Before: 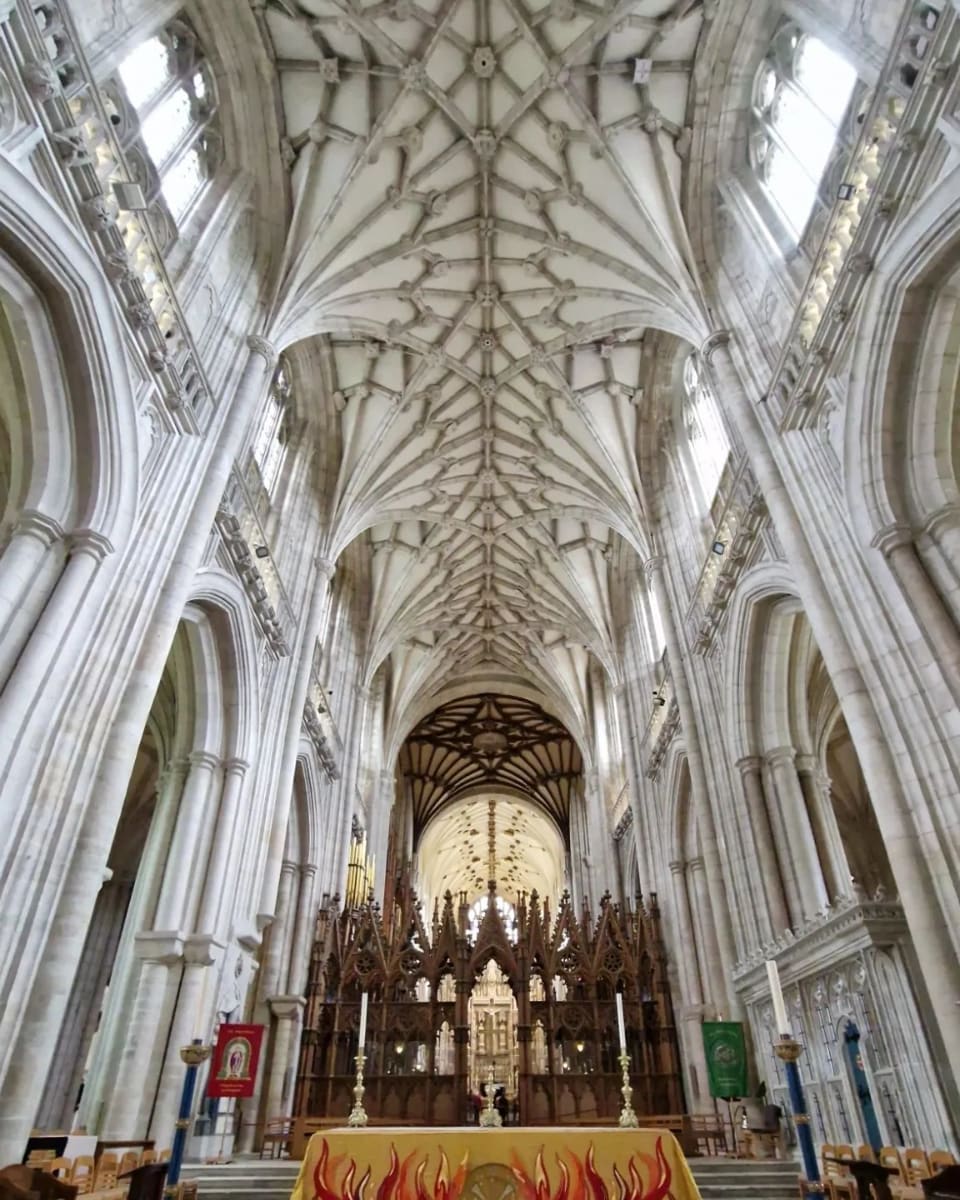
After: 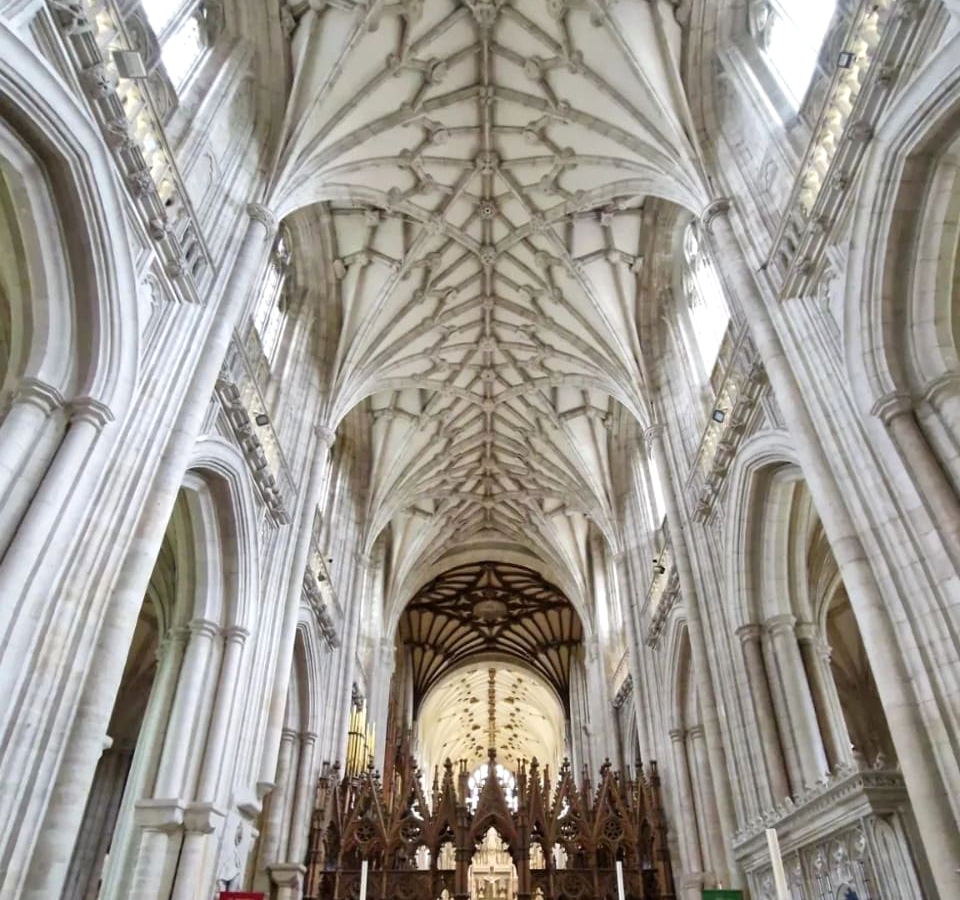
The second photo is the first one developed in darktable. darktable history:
crop: top 11.03%, bottom 13.907%
exposure: exposure 0.127 EV, compensate highlight preservation false
